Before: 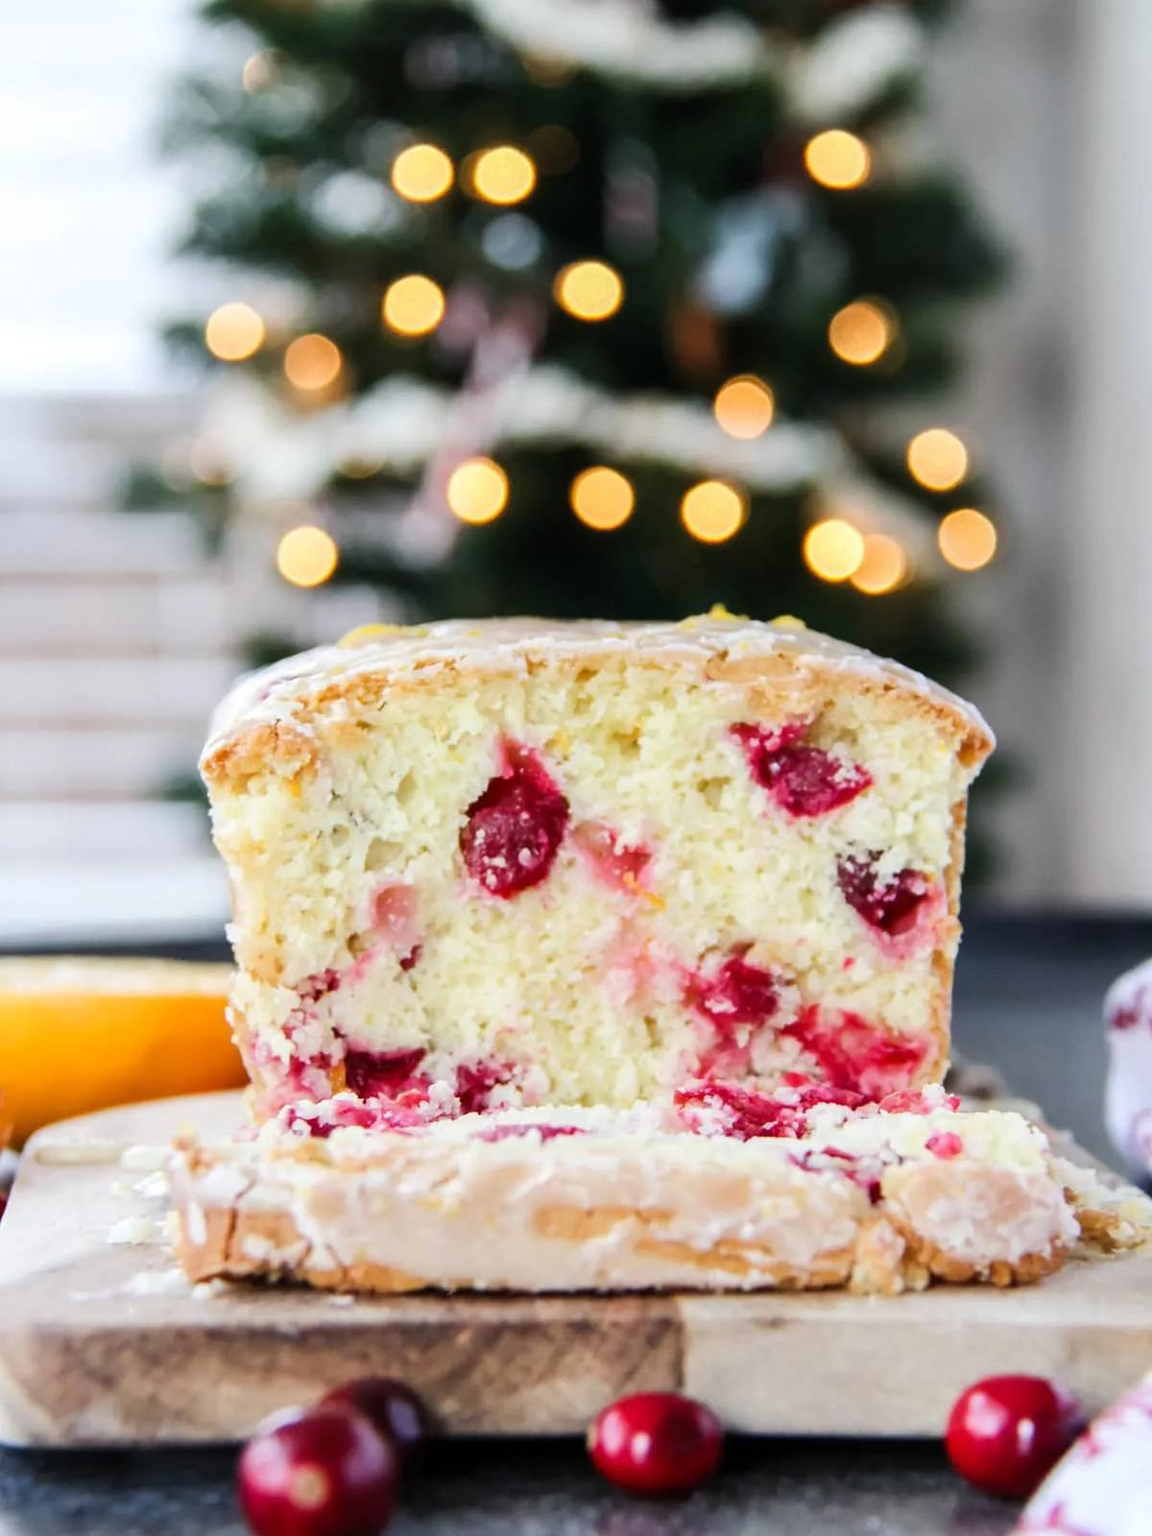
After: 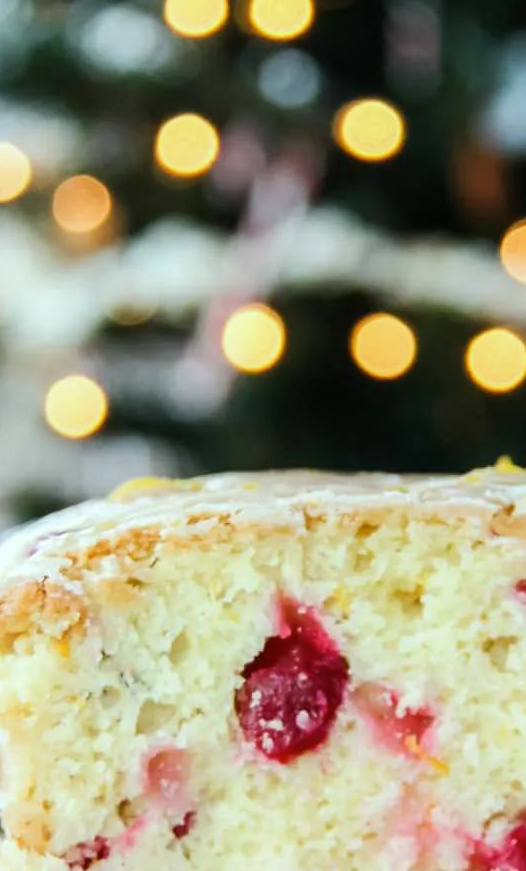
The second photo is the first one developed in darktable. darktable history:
crop: left 20.355%, top 10.829%, right 35.763%, bottom 34.724%
color correction: highlights a* -6.94, highlights b* 0.605
